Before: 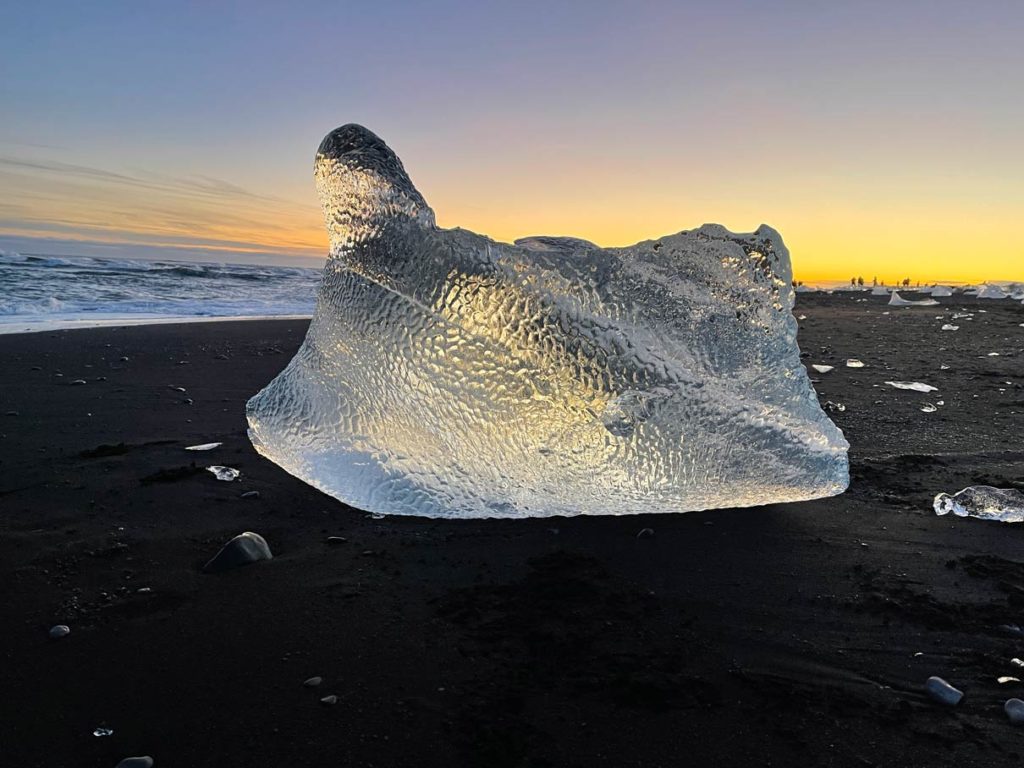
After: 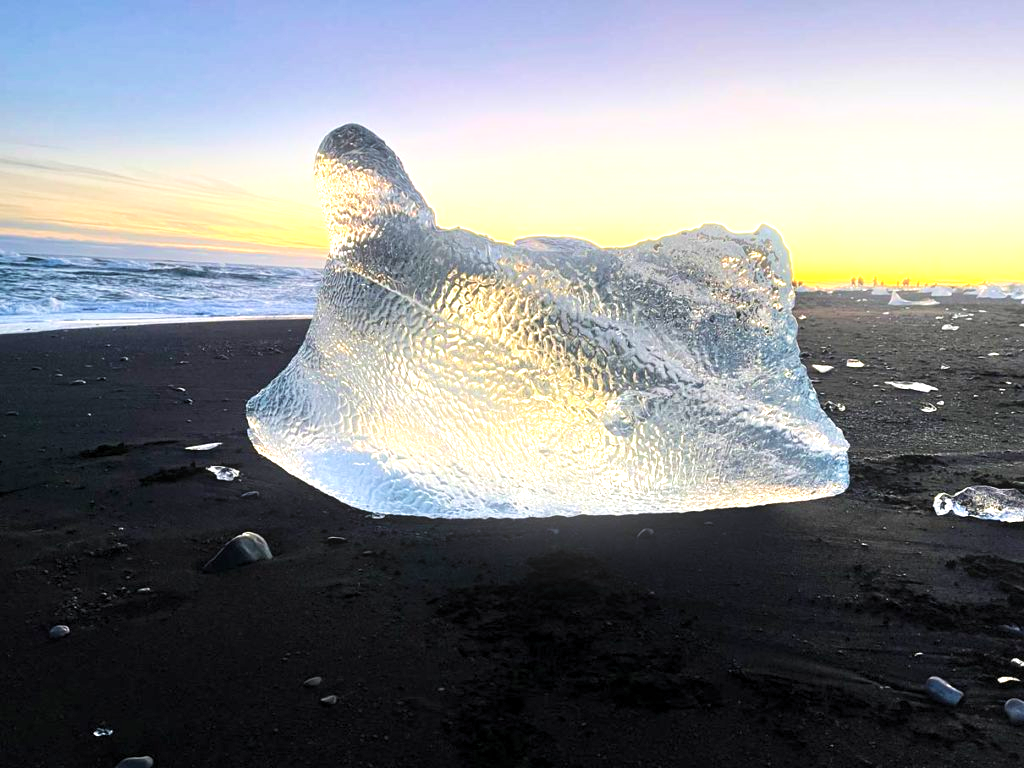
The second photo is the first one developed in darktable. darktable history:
exposure: black level correction 0, exposure 1 EV, compensate highlight preservation false
bloom: size 9%, threshold 100%, strength 7%
velvia: on, module defaults
levels: levels [0.026, 0.507, 0.987]
